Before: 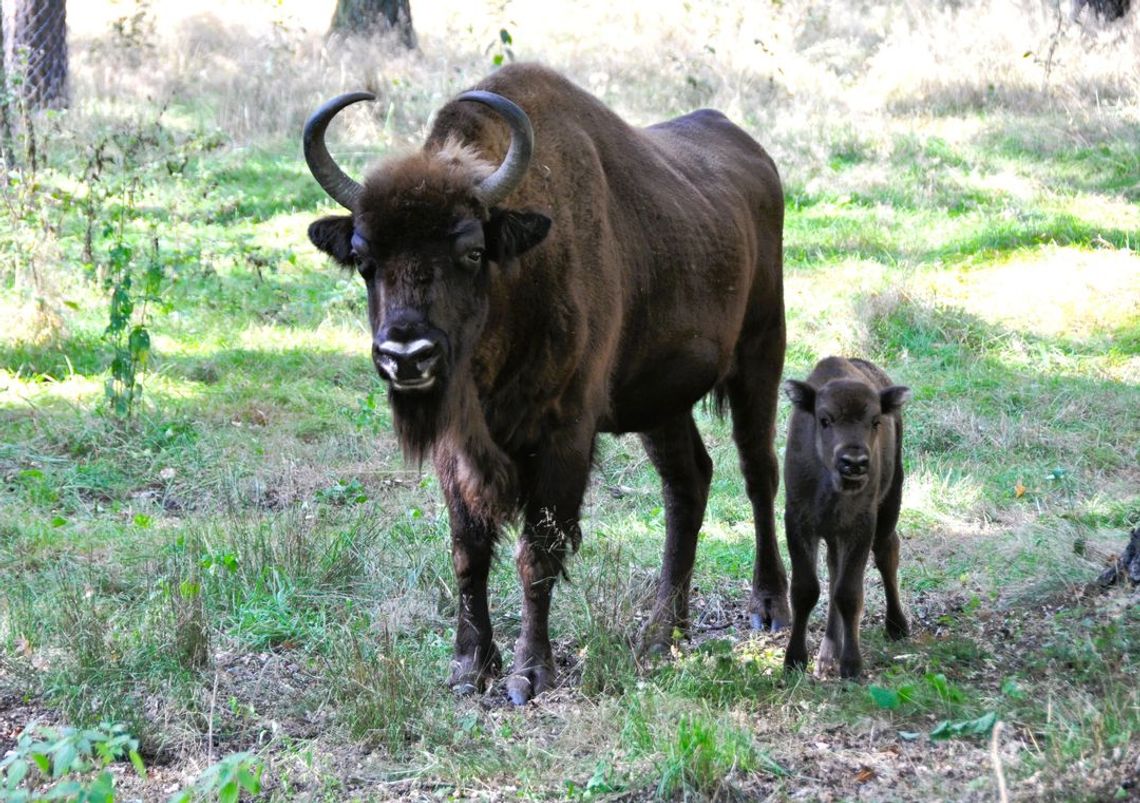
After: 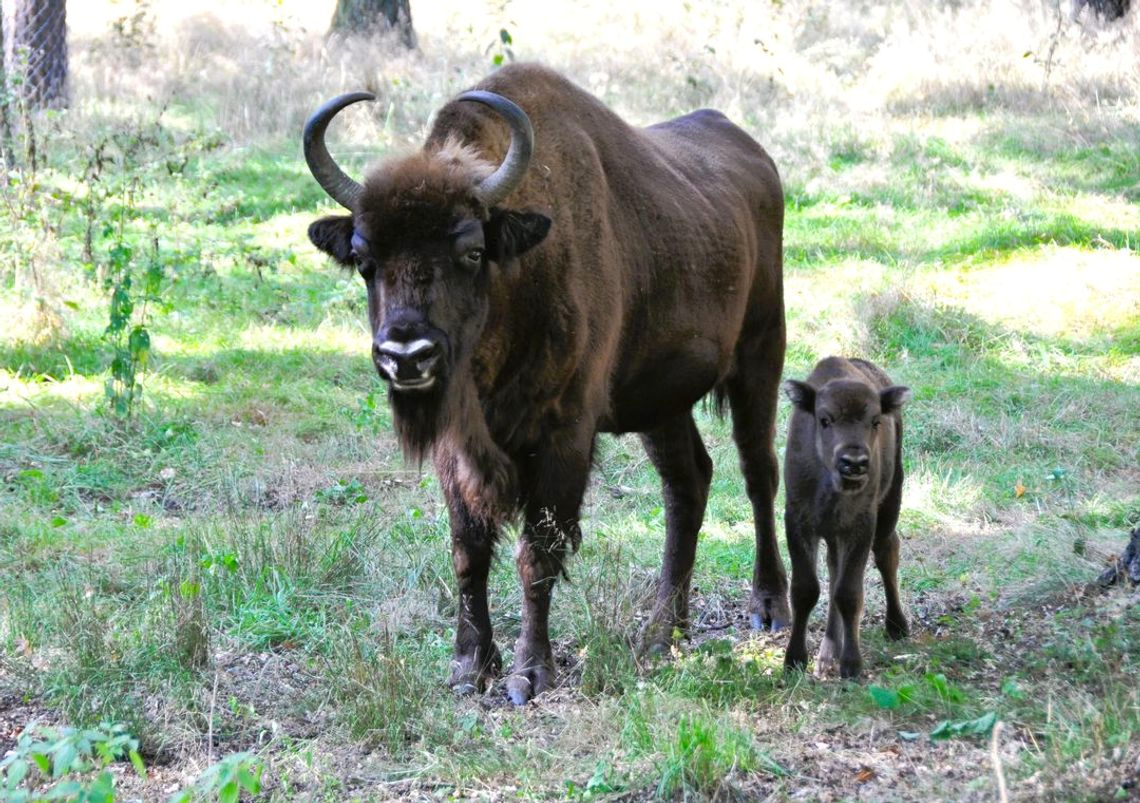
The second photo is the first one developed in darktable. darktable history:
tone equalizer: edges refinement/feathering 500, mask exposure compensation -1.57 EV, preserve details no
levels: levels [0, 0.478, 1]
color balance rgb: perceptual saturation grading › global saturation -0.123%
